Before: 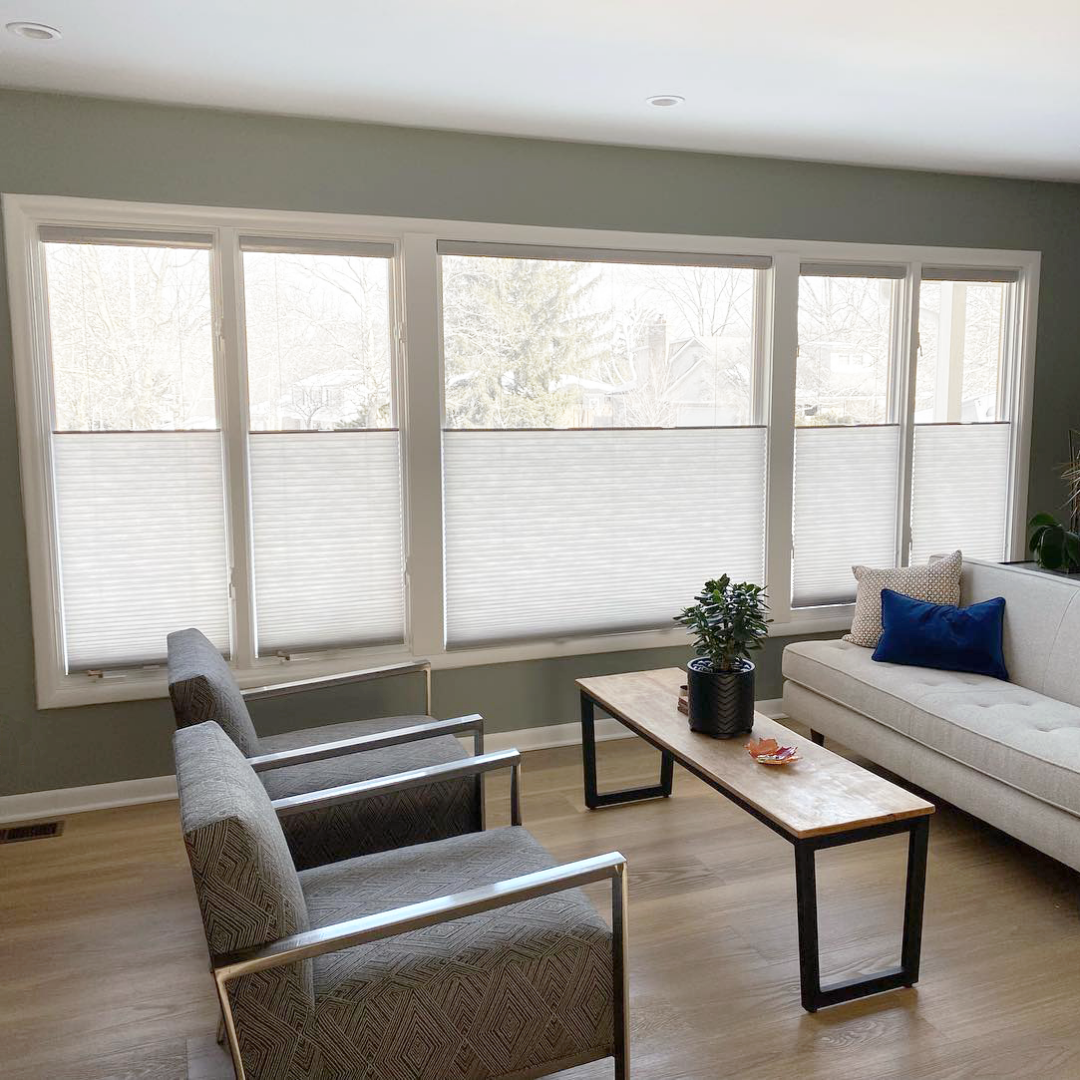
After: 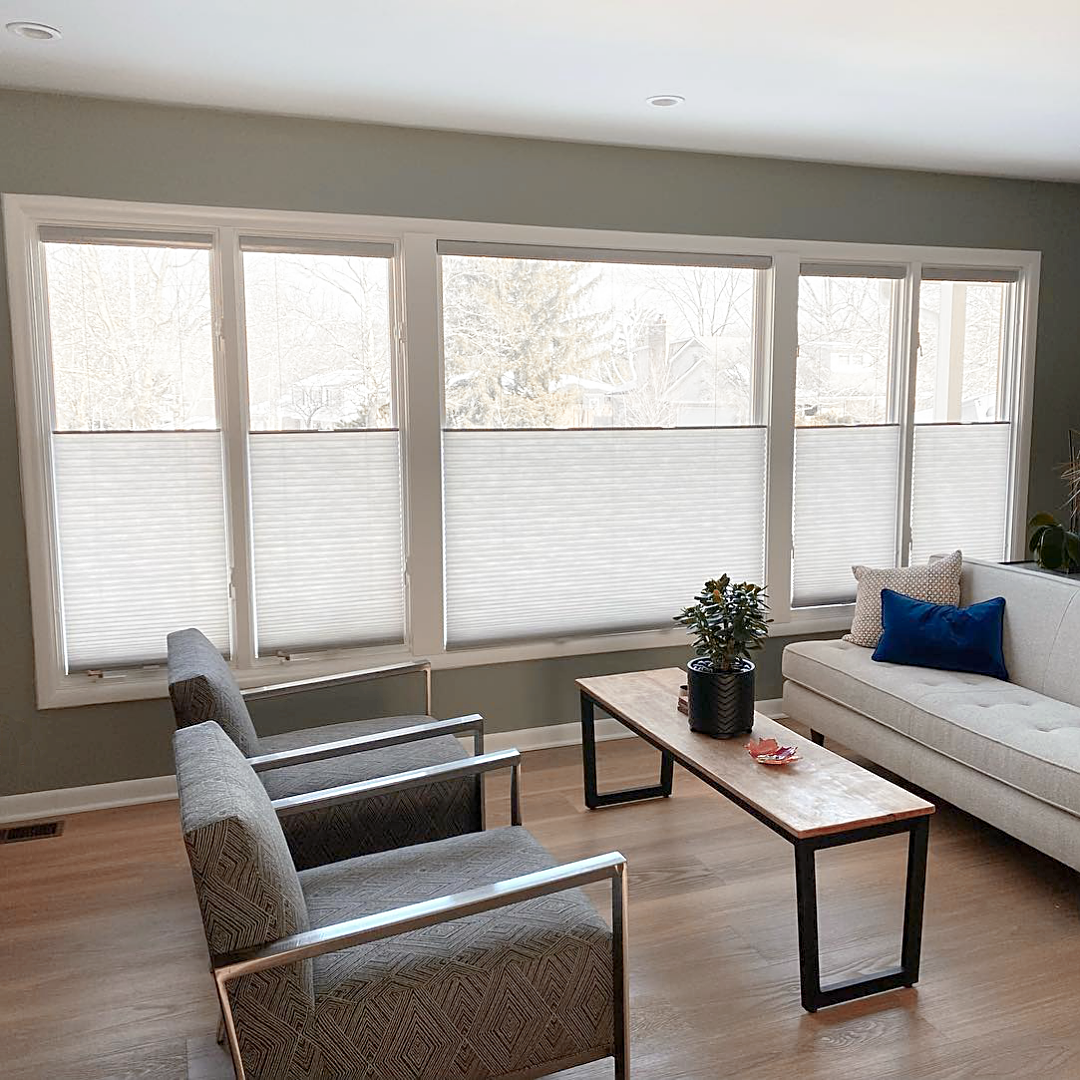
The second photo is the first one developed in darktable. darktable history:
sharpen: on, module defaults
color zones: curves: ch2 [(0, 0.488) (0.143, 0.417) (0.286, 0.212) (0.429, 0.179) (0.571, 0.154) (0.714, 0.415) (0.857, 0.495) (1, 0.488)]
